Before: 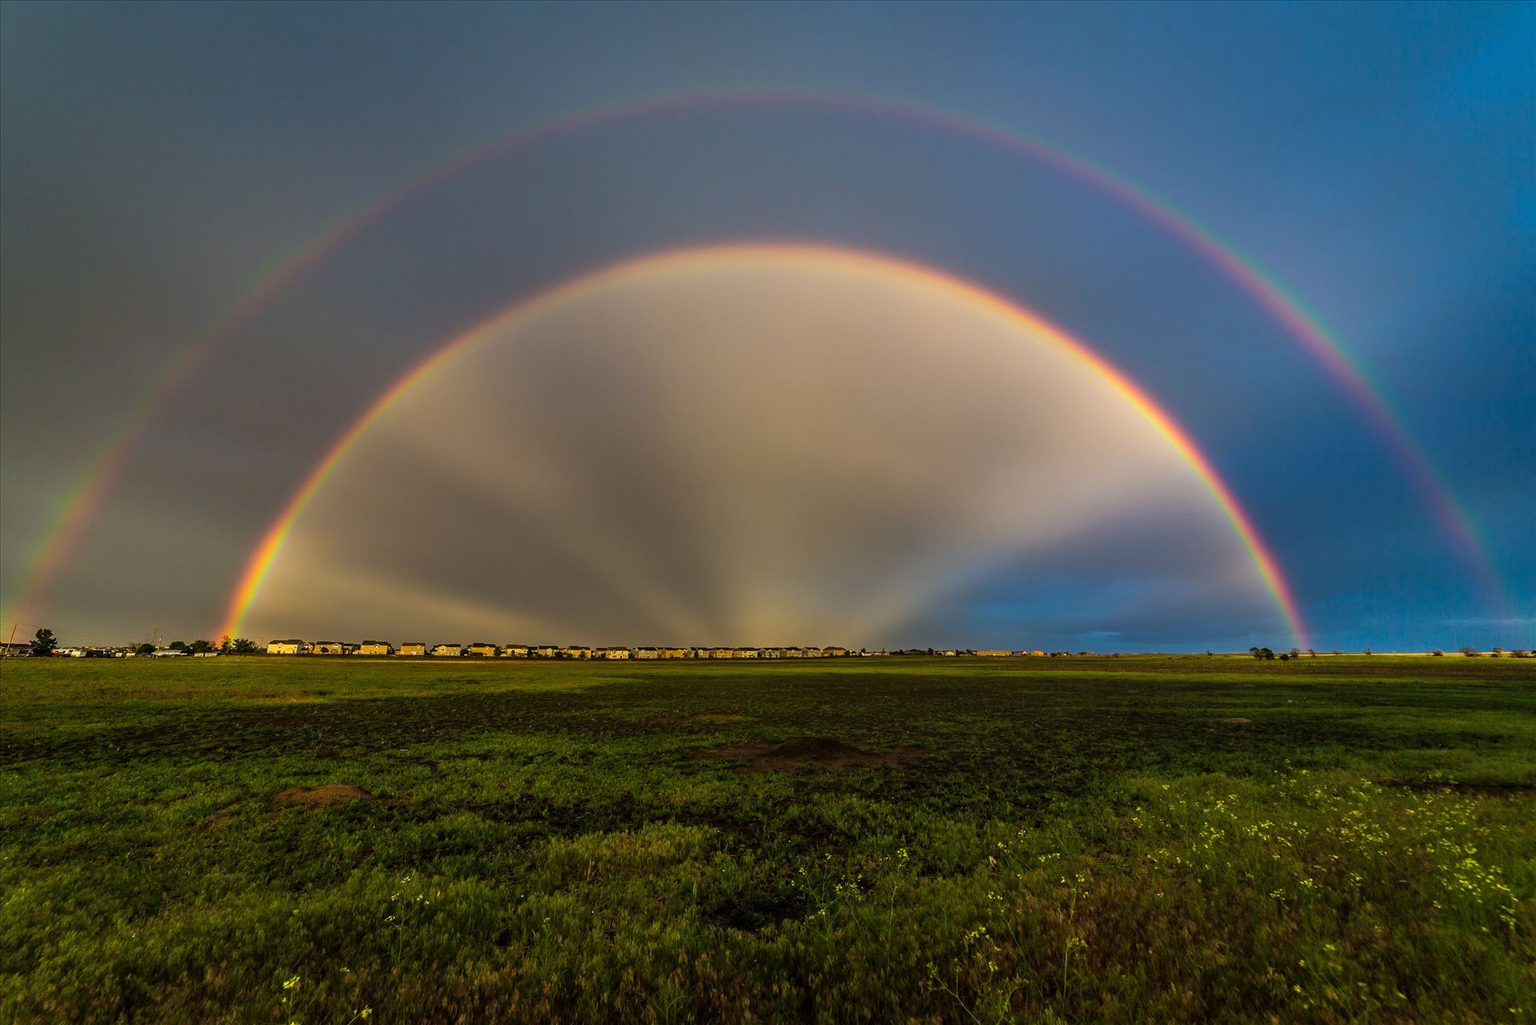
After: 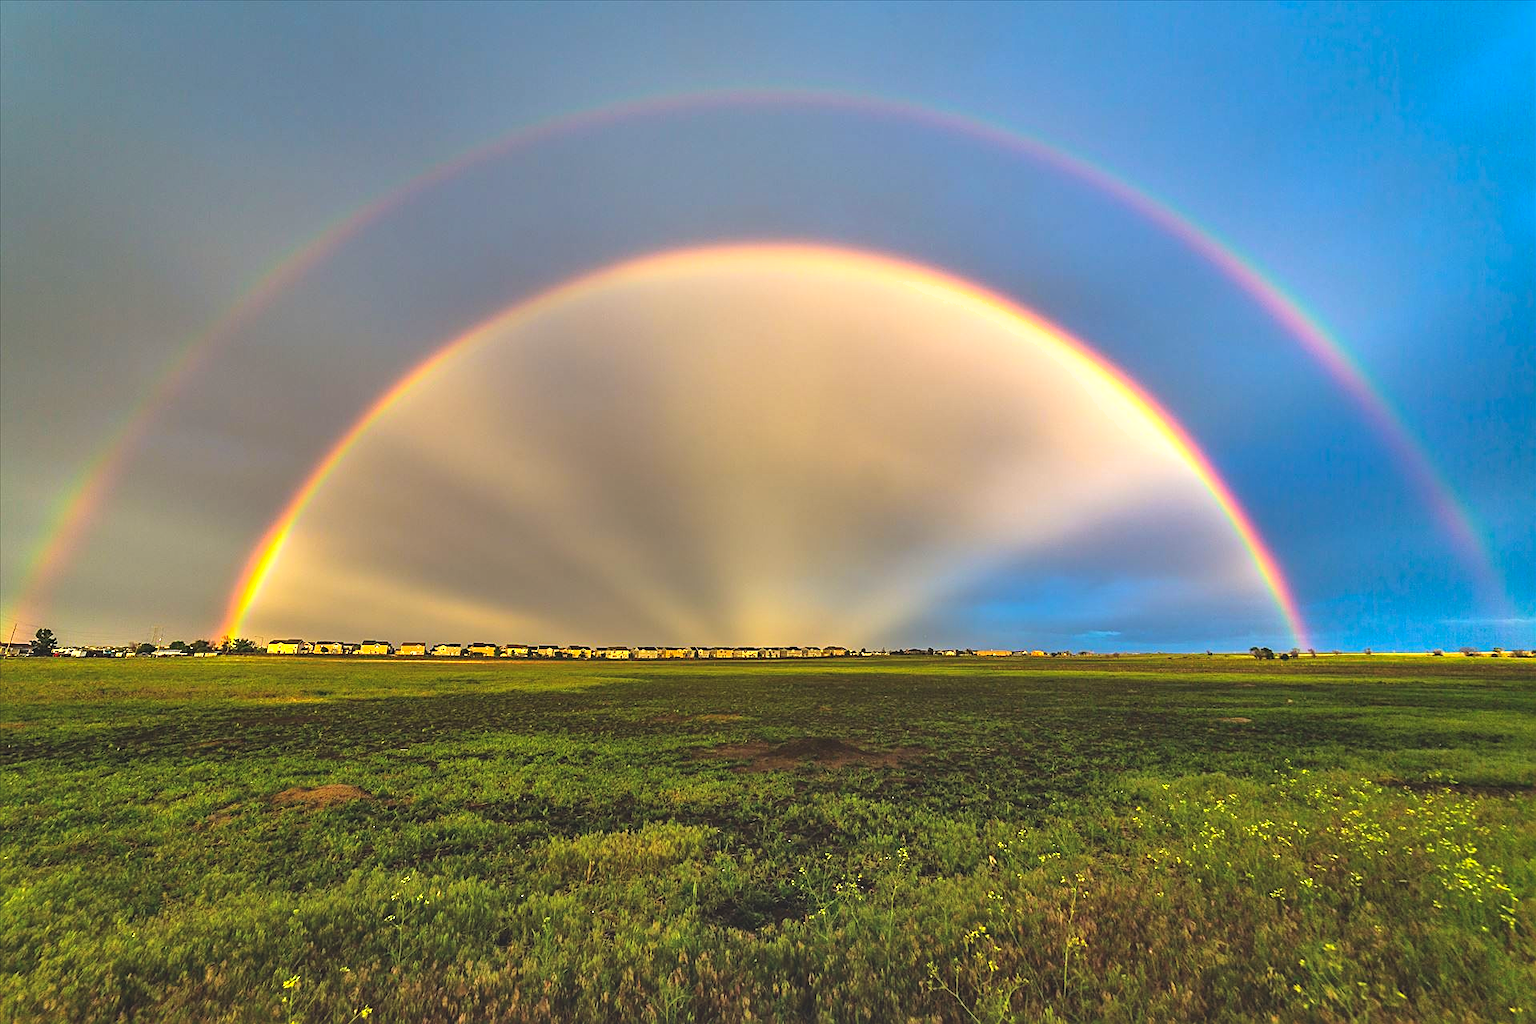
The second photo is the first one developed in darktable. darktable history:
exposure: black level correction -0.005, exposure 1 EV, compensate highlight preservation false
shadows and highlights: shadows 58.43, soften with gaussian
contrast brightness saturation: contrast 0.072, brightness 0.083, saturation 0.182
sharpen: on, module defaults
